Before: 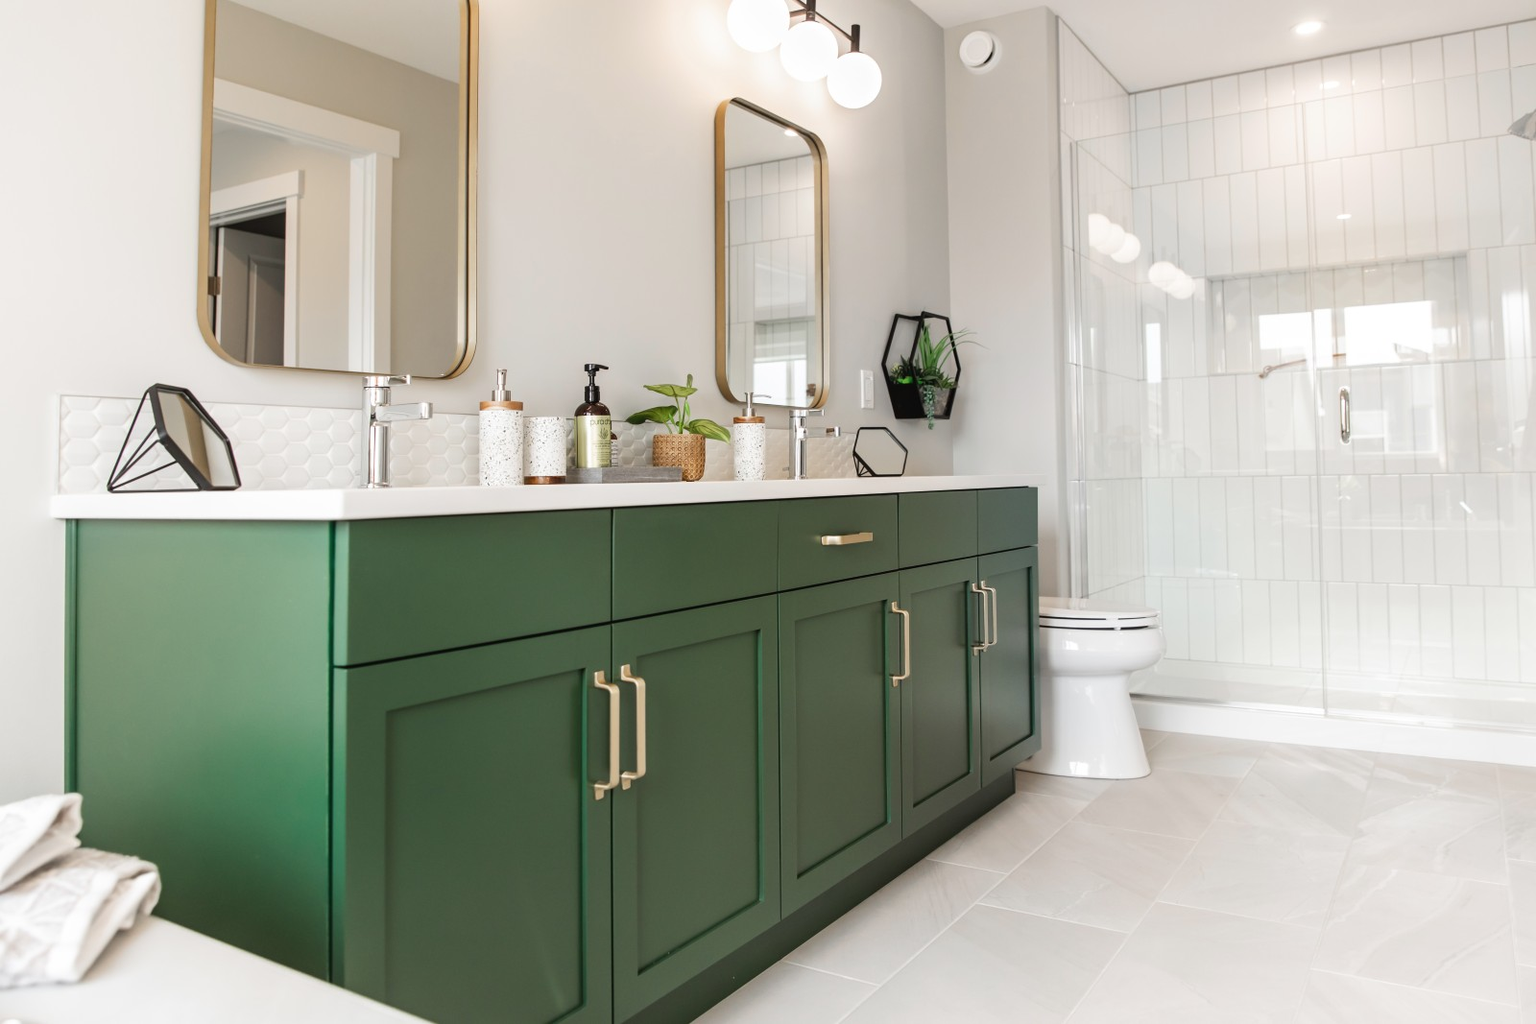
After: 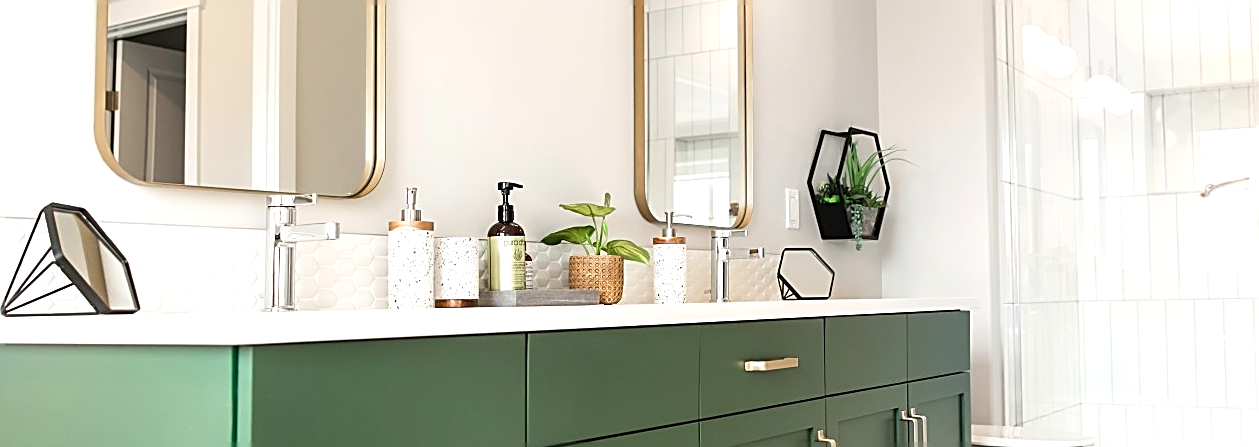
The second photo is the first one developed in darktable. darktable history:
crop: left 6.977%, top 18.51%, right 14.288%, bottom 39.545%
sharpen: amount 0.999
contrast equalizer: y [[0.5, 0.504, 0.515, 0.527, 0.535, 0.534], [0.5 ×6], [0.491, 0.387, 0.179, 0.068, 0.068, 0.068], [0 ×5, 0.023], [0 ×6]], mix -0.983
exposure: black level correction 0.001, exposure 0.499 EV, compensate highlight preservation false
